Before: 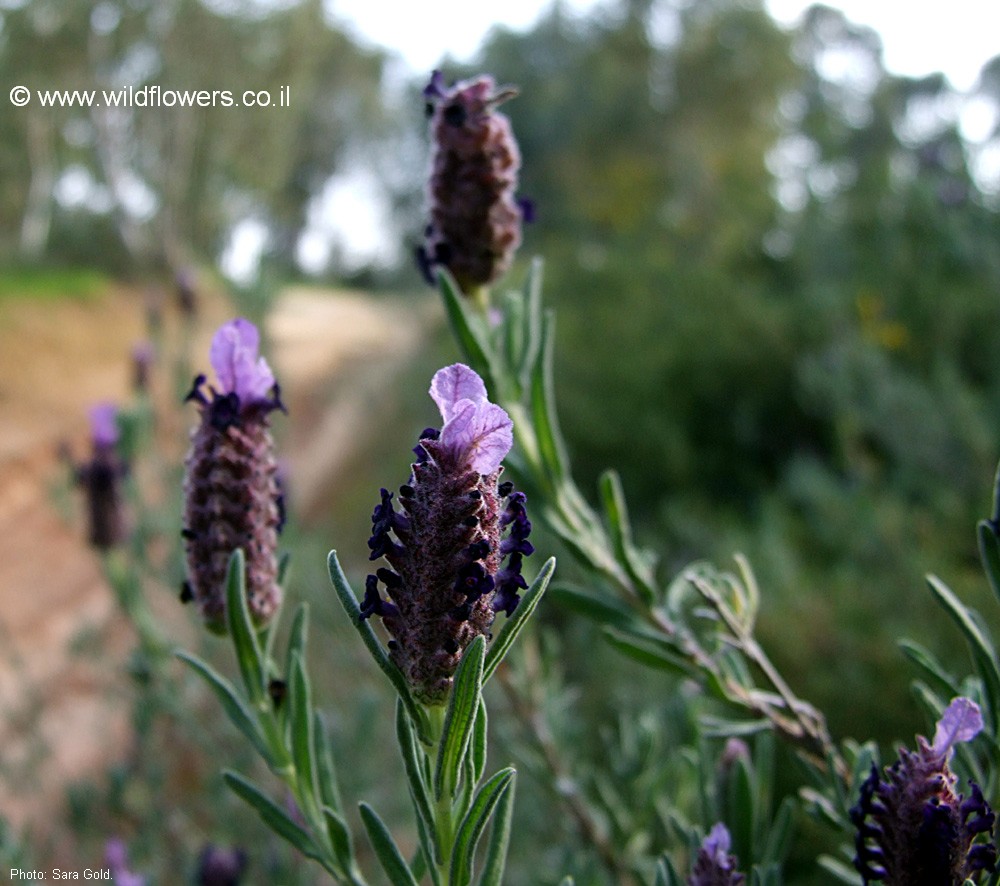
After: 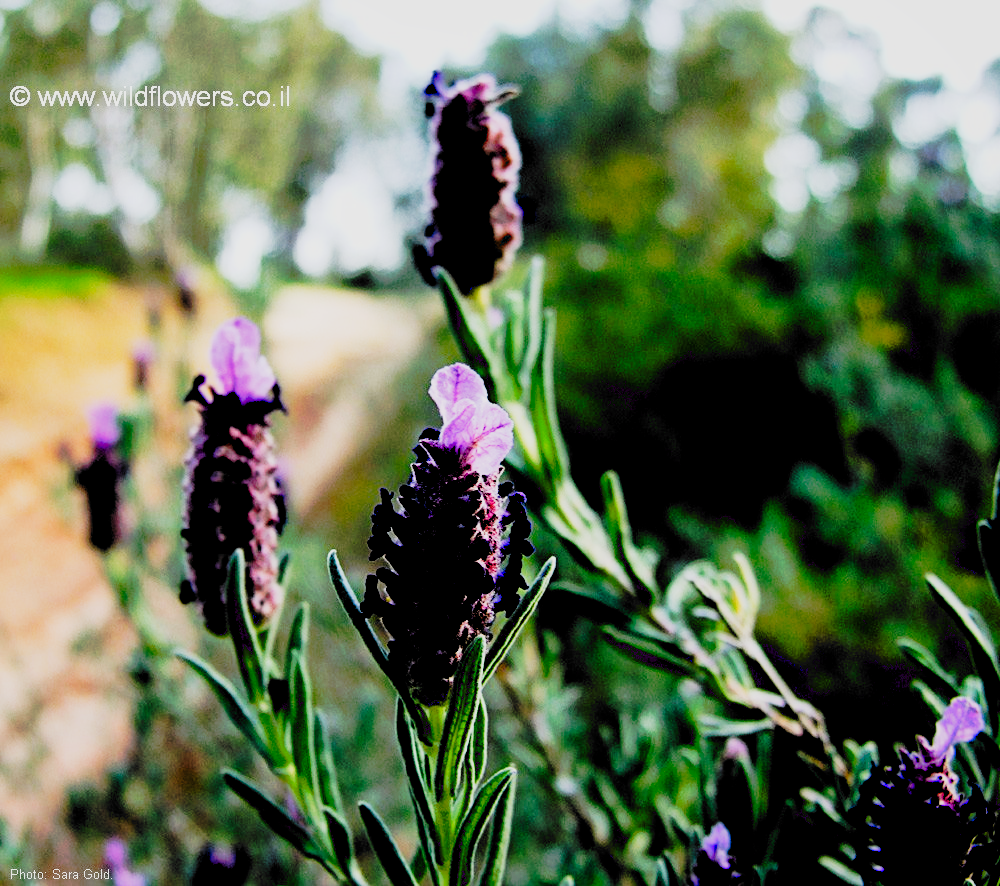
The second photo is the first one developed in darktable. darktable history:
tone curve: curves: ch0 [(0, 0) (0.081, 0.044) (0.192, 0.125) (0.283, 0.238) (0.416, 0.449) (0.495, 0.524) (0.661, 0.756) (0.788, 0.87) (1, 0.951)]; ch1 [(0, 0) (0.161, 0.092) (0.35, 0.33) (0.392, 0.392) (0.427, 0.426) (0.479, 0.472) (0.505, 0.497) (0.521, 0.524) (0.567, 0.56) (0.583, 0.592) (0.625, 0.627) (0.678, 0.733) (1, 1)]; ch2 [(0, 0) (0.346, 0.362) (0.404, 0.427) (0.502, 0.499) (0.531, 0.523) (0.544, 0.561) (0.58, 0.59) (0.629, 0.642) (0.717, 0.678) (1, 1)], preserve colors none
filmic rgb: black relative exposure -5.1 EV, white relative exposure 4 EV, hardness 2.88, contrast 1.301, highlights saturation mix -30.43%, color science v6 (2022)
shadows and highlights: on, module defaults
exposure: black level correction 0.034, exposure 0.906 EV, compensate highlight preservation false
